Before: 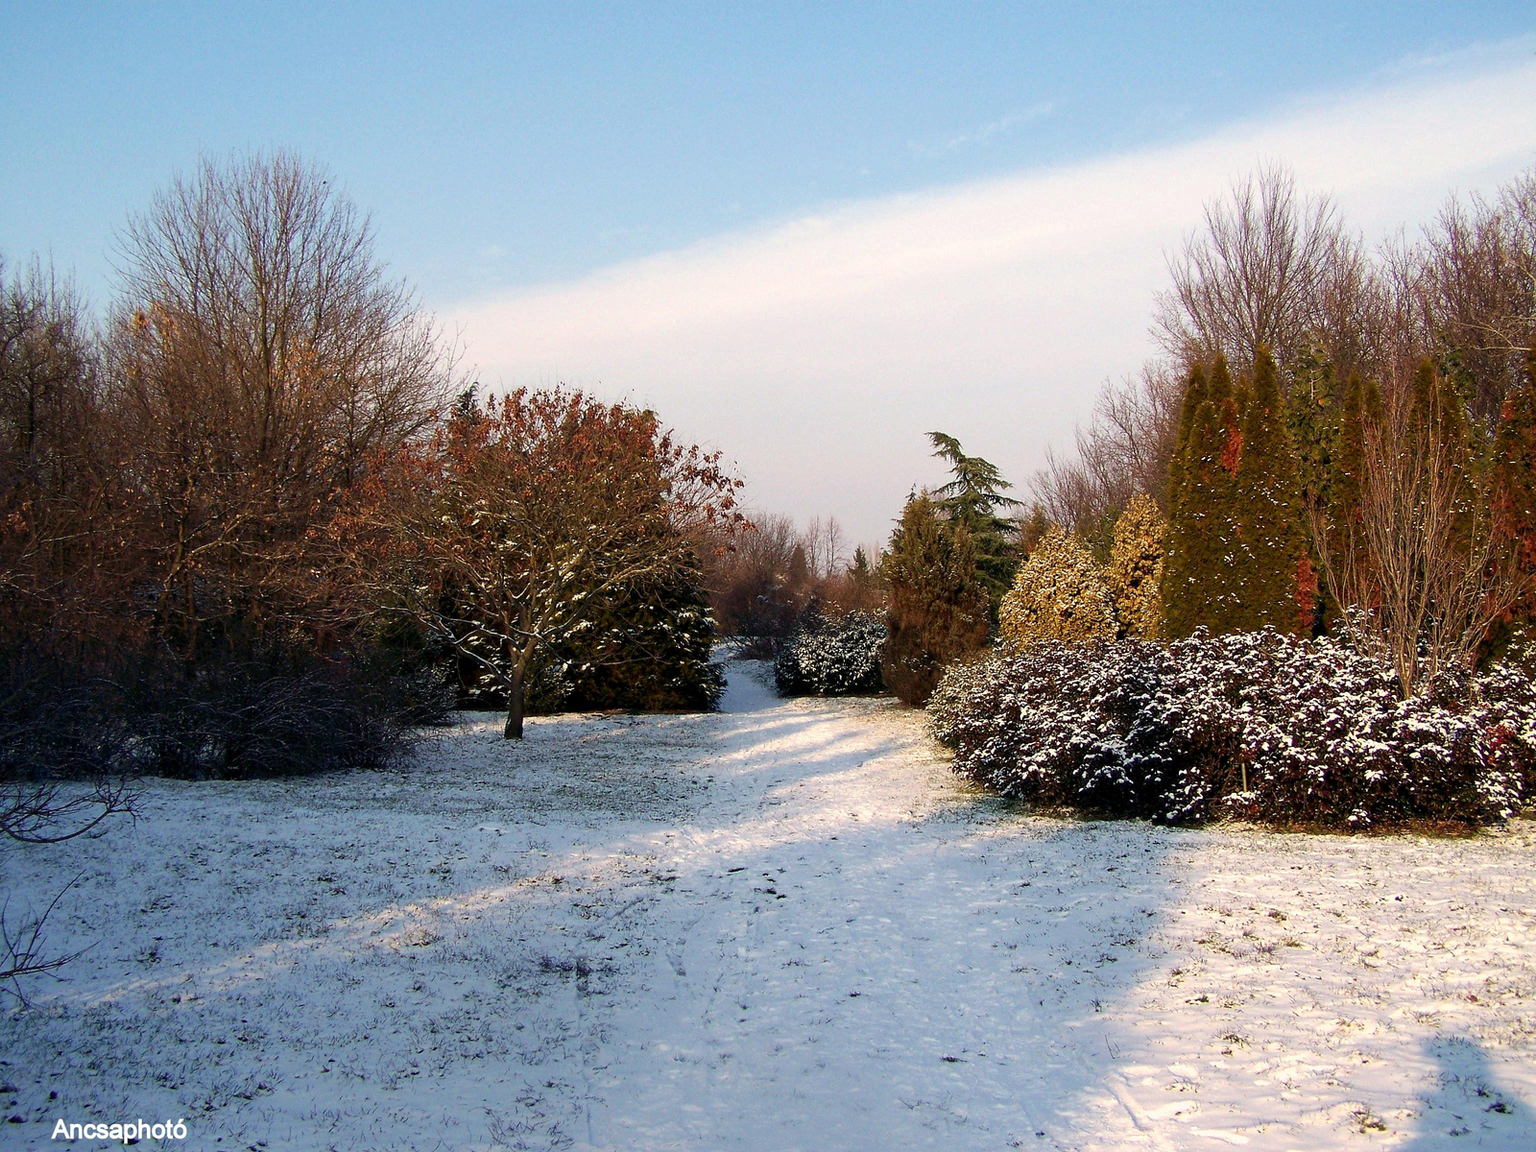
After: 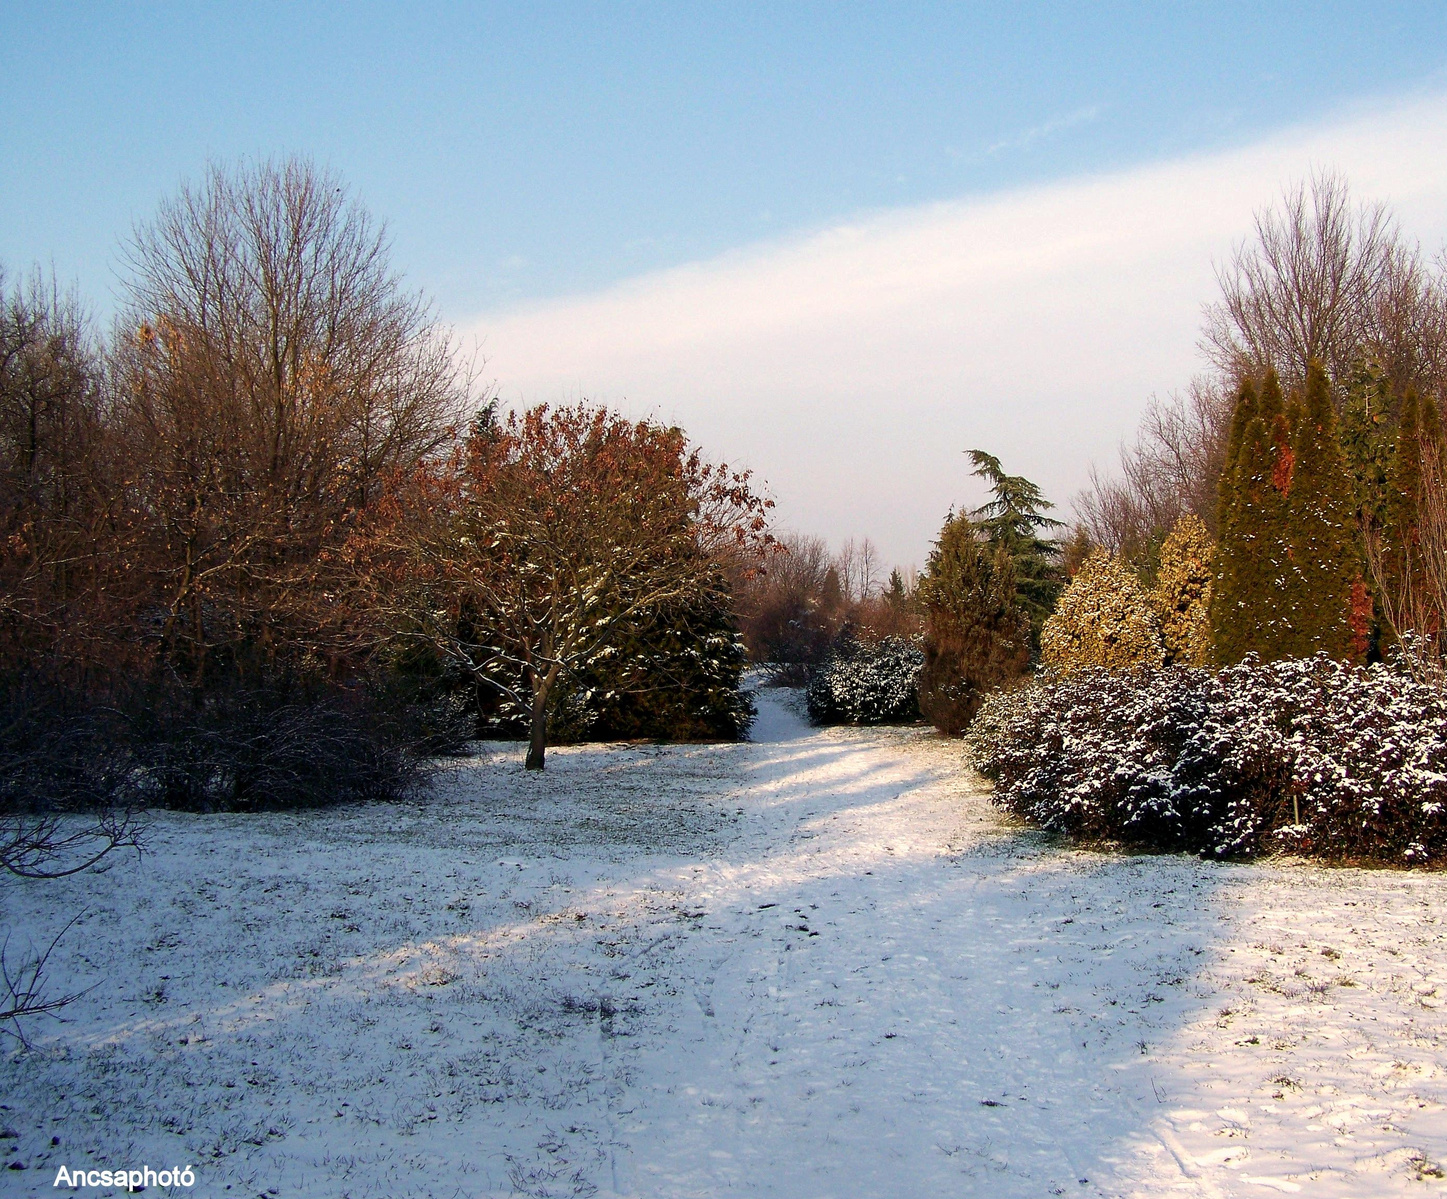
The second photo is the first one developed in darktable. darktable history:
crop: right 9.515%, bottom 0.018%
